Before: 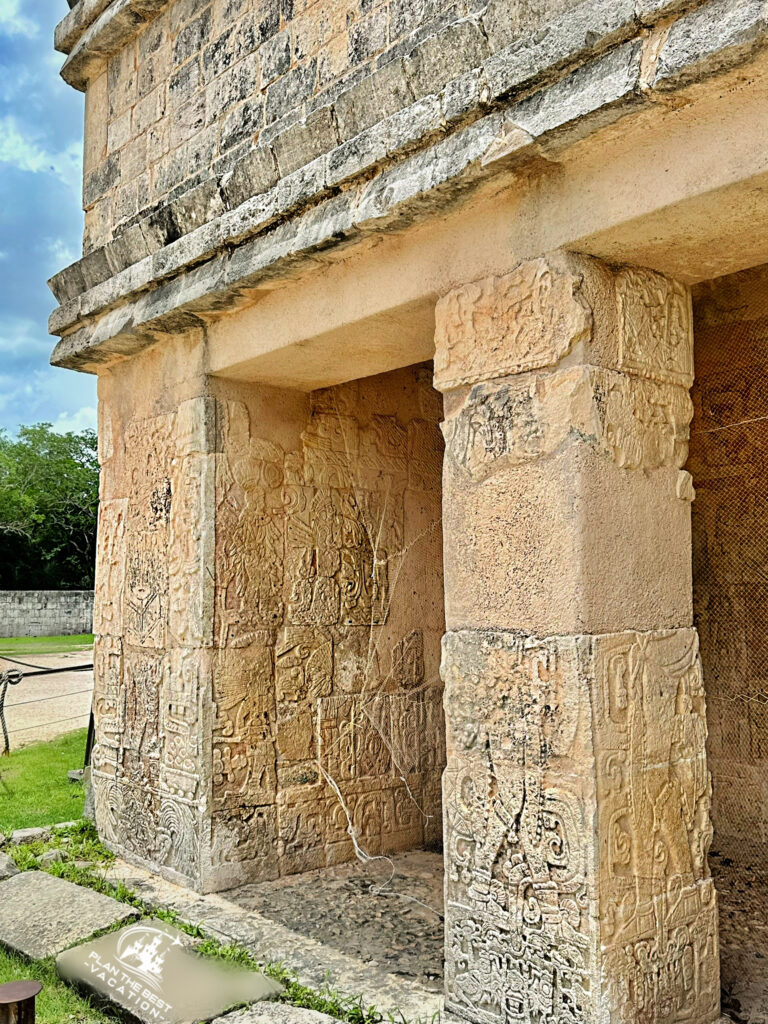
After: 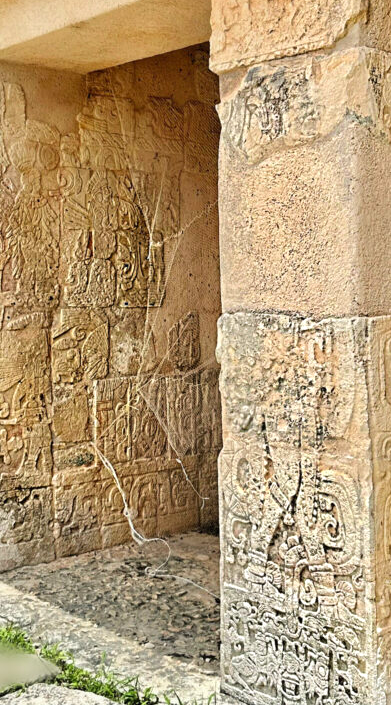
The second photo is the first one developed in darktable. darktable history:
crop and rotate: left 29.237%, top 31.152%, right 19.807%
exposure: exposure 0.207 EV, compensate highlight preservation false
